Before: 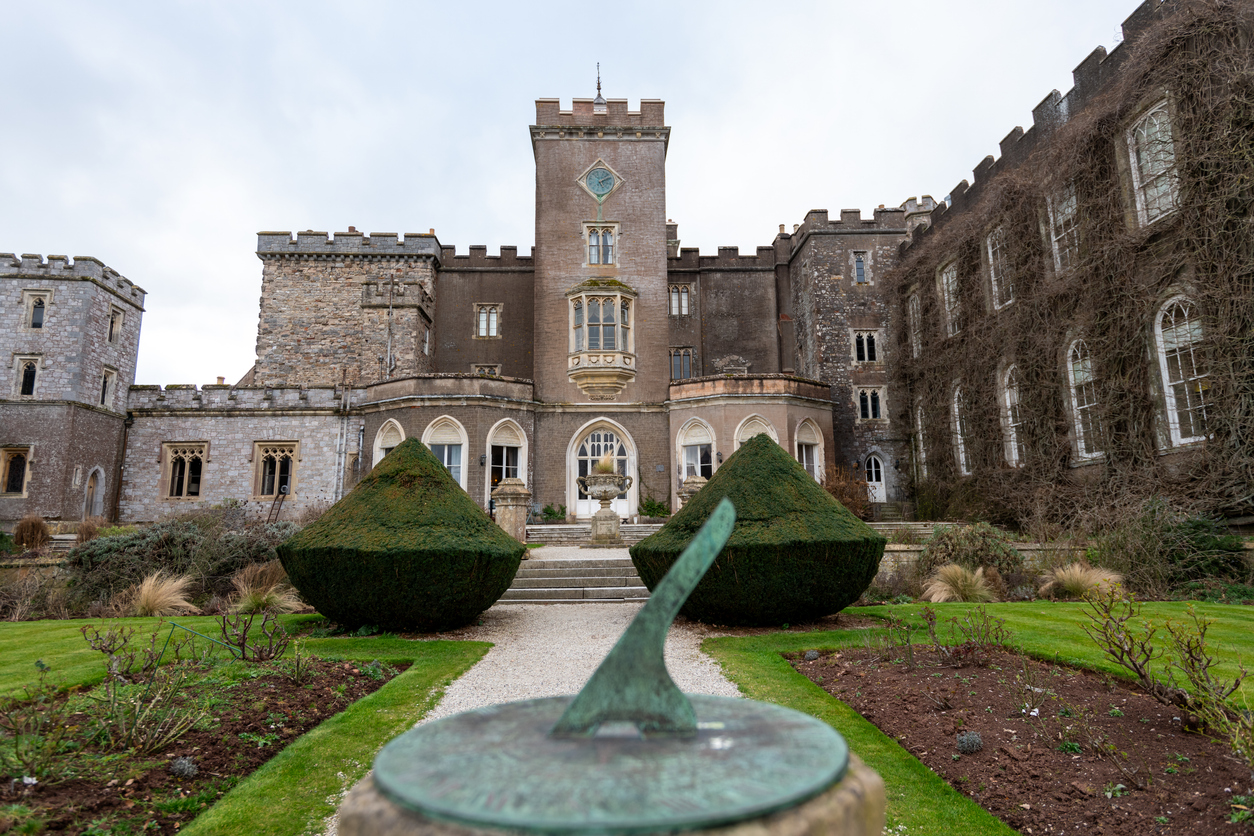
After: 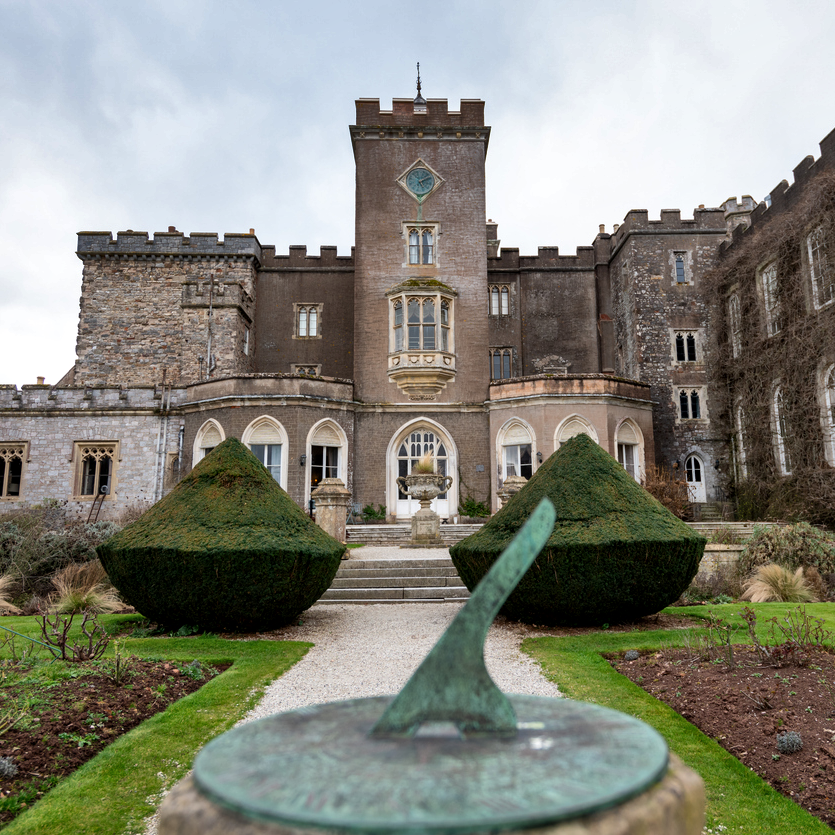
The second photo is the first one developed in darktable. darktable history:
local contrast: mode bilateral grid, contrast 20, coarseness 50, detail 120%, midtone range 0.2
shadows and highlights: shadows 60, highlights -60.23, soften with gaussian
crop and rotate: left 14.385%, right 18.948%
